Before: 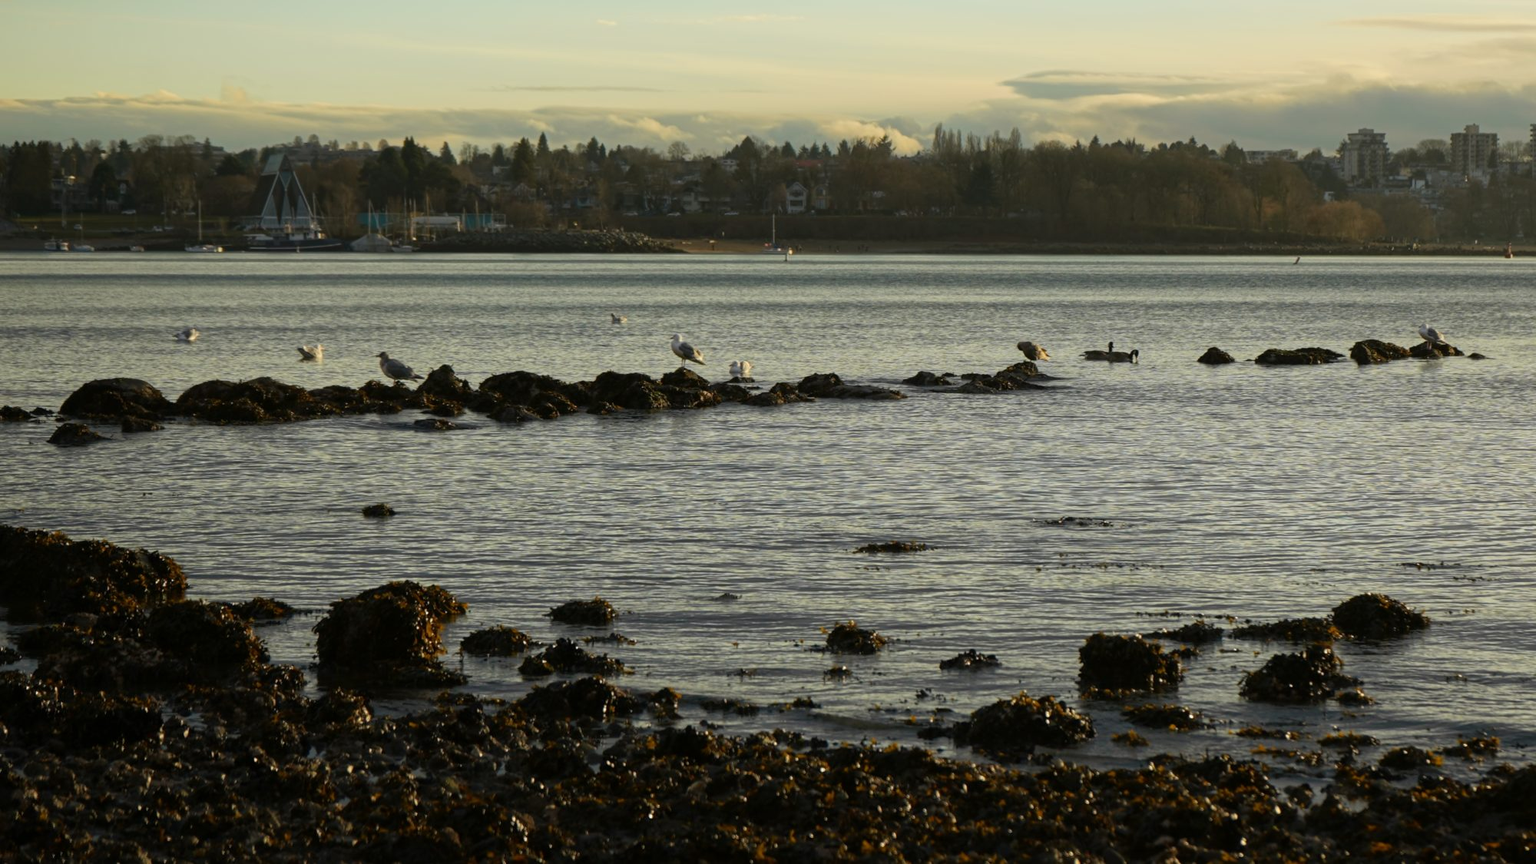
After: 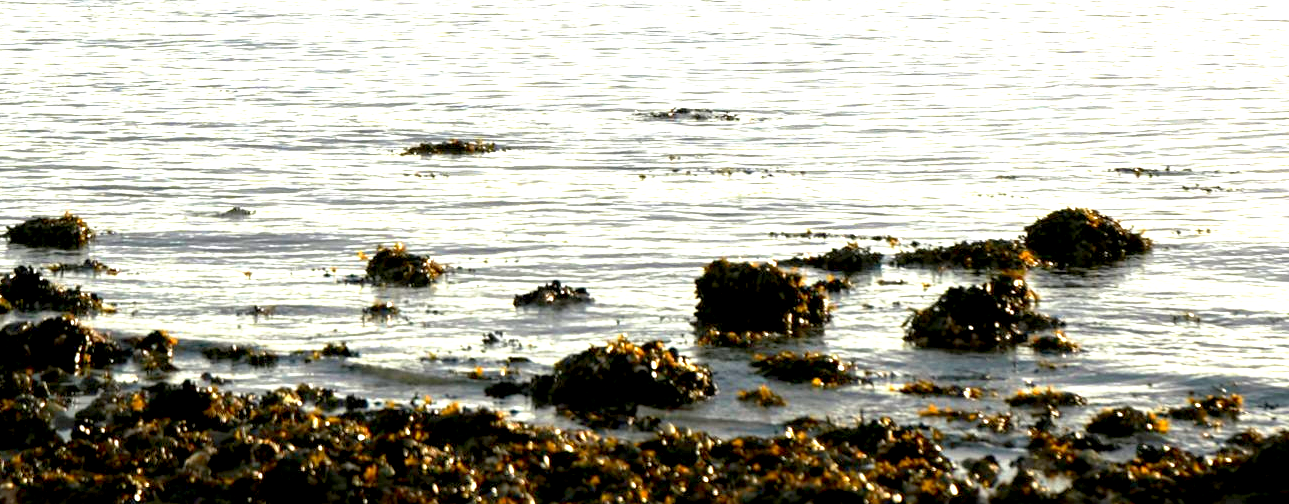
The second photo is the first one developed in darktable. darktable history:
base curve: curves: ch0 [(0.017, 0) (0.425, 0.441) (0.844, 0.933) (1, 1)], preserve colors none
crop and rotate: left 35.509%, top 50.238%, bottom 4.934%
exposure: exposure 2.25 EV, compensate highlight preservation false
